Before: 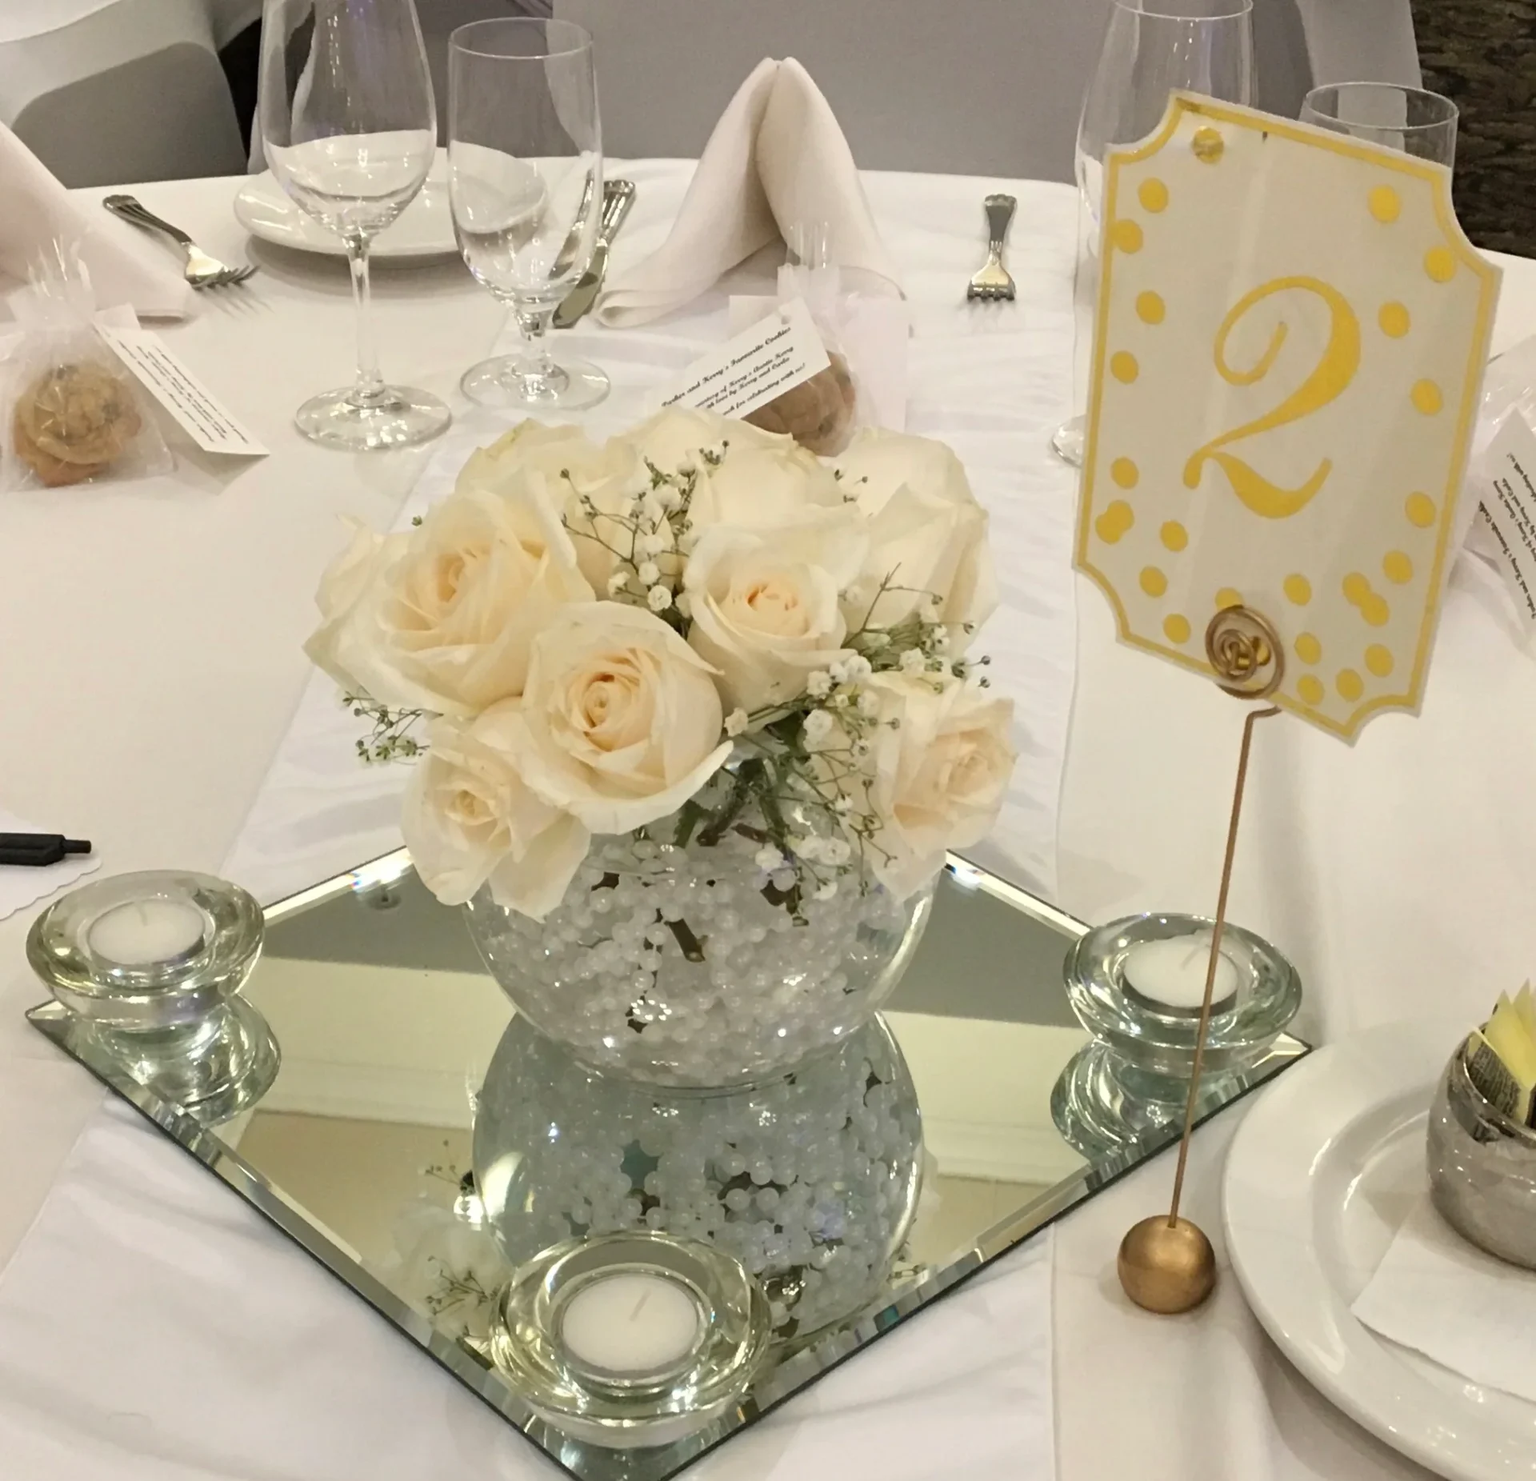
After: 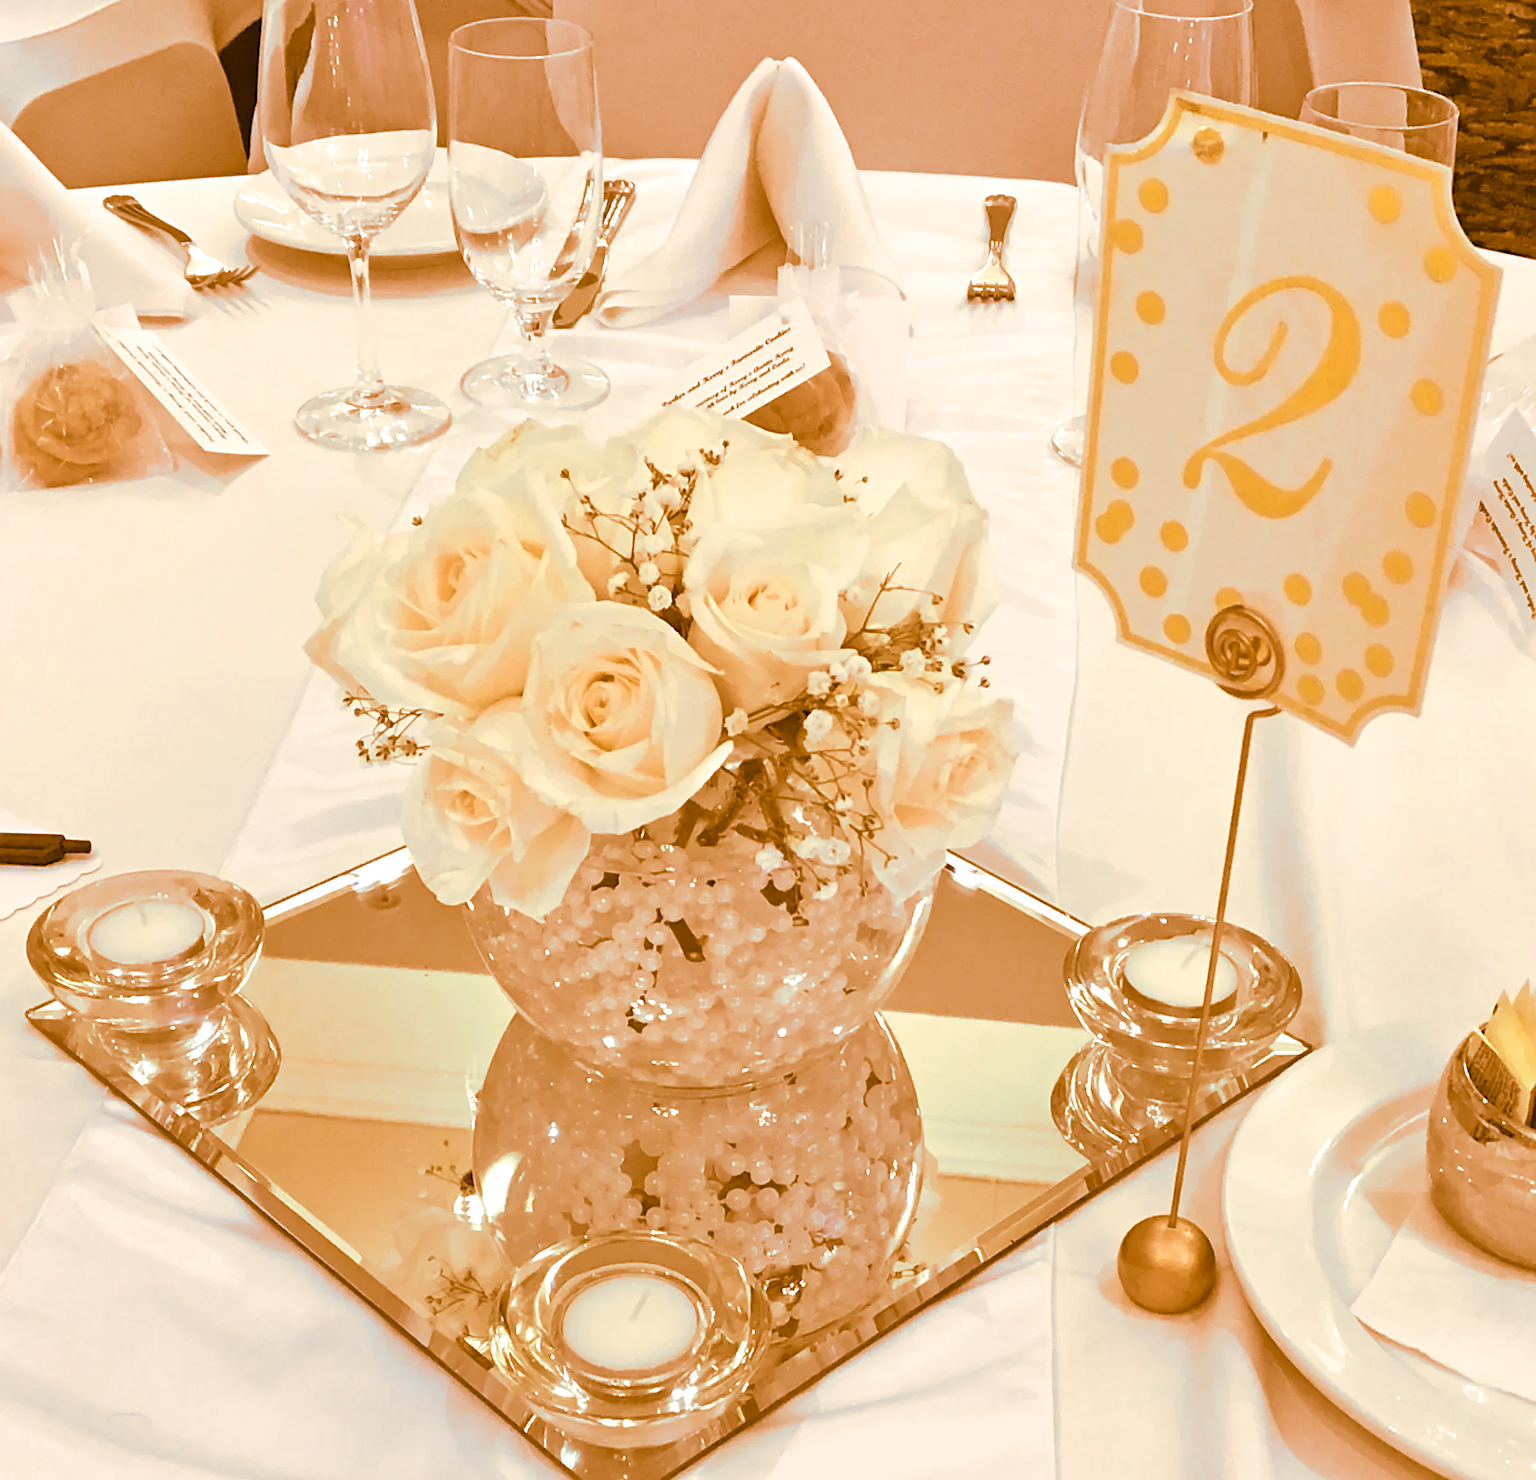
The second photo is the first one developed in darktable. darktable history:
tone equalizer: -7 EV 0.15 EV, -6 EV 0.6 EV, -5 EV 1.15 EV, -4 EV 1.33 EV, -3 EV 1.15 EV, -2 EV 0.6 EV, -1 EV 0.15 EV, mask exposure compensation -0.5 EV
exposure: exposure 0.3 EV, compensate highlight preservation false
color balance: lift [1.007, 1, 1, 1], gamma [1.097, 1, 1, 1]
sharpen: on, module defaults
split-toning: shadows › hue 26°, shadows › saturation 0.92, highlights › hue 40°, highlights › saturation 0.92, balance -63, compress 0%
